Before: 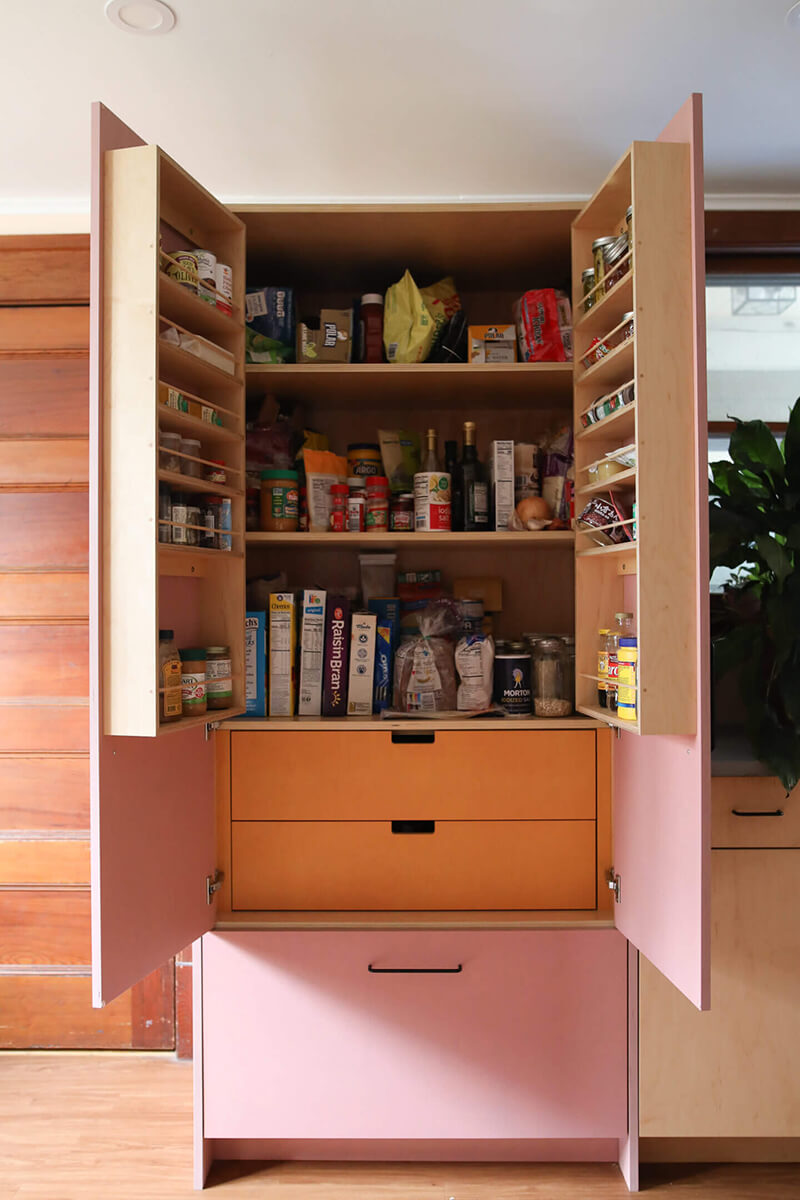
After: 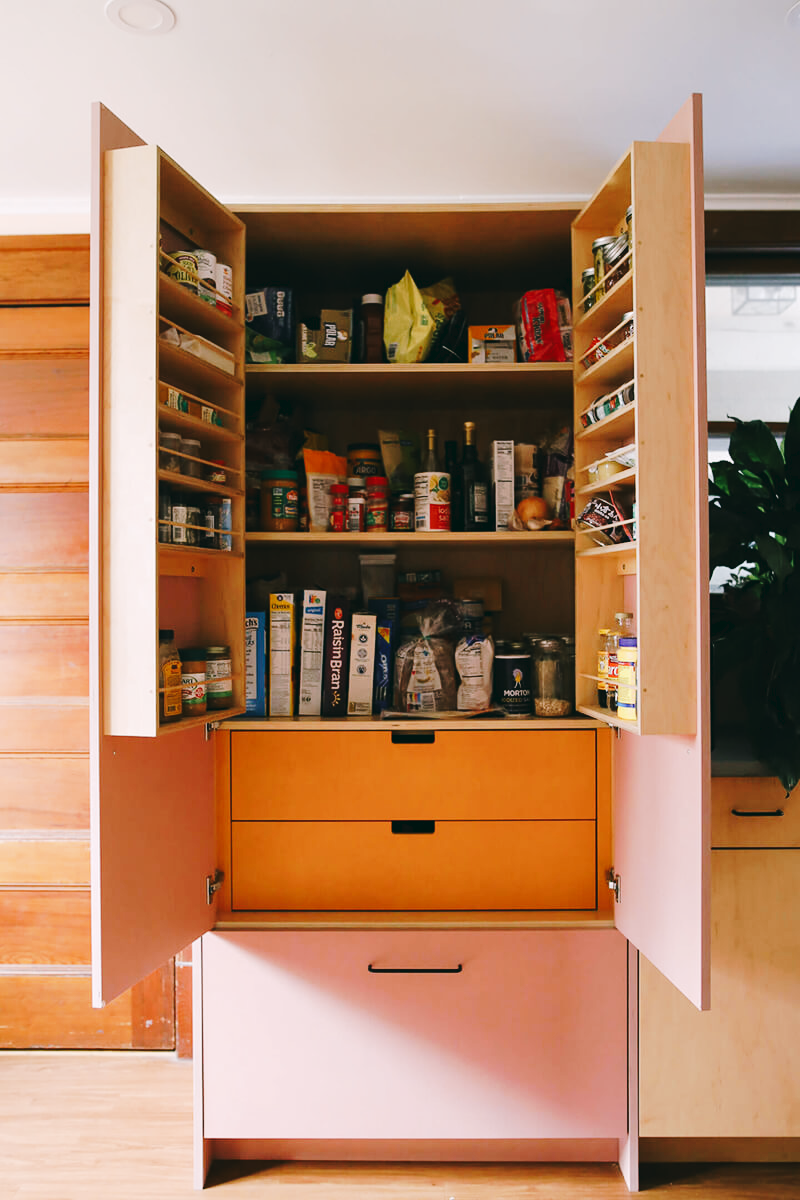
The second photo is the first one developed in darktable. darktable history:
tone curve: curves: ch0 [(0, 0) (0.003, 0.039) (0.011, 0.042) (0.025, 0.048) (0.044, 0.058) (0.069, 0.071) (0.1, 0.089) (0.136, 0.114) (0.177, 0.146) (0.224, 0.199) (0.277, 0.27) (0.335, 0.364) (0.399, 0.47) (0.468, 0.566) (0.543, 0.643) (0.623, 0.73) (0.709, 0.8) (0.801, 0.863) (0.898, 0.925) (1, 1)], preserve colors none
color look up table: target L [96.63, 95.68, 87.22, 90.9, 88.03, 66.66, 59.95, 49.08, 52.95, 37.8, 42.01, 22.69, 9.775, 200.62, 78.05, 74.44, 72.47, 62.98, 64.43, 54.85, 54.99, 52.21, 52.65, 47.52, 33.77, 23.94, 23.22, 8.347, 92.55, 83.34, 74.6, 72.25, 74.04, 61.17, 53.5, 49.77, 52.27, 42.22, 34.81, 27.18, 26.83, 13.55, 88.53, 77.77, 71.84, 55.62, 44.15, 27.39, 5.55], target a [2.908, -14.68, -23.37, -10.4, -22.45, -13.86, -35.57, -32.73, -9.019, -25.41, -11.19, -23.62, -18.18, 0, 19.5, 5.866, 3.673, 39.76, 8.111, 60.67, 26.72, 42.8, 47.34, 63.35, 40.95, 23.27, 1.28, 10.53, 10.13, 31.98, 33.71, 25.2, 46.04, 59.33, 11.36, 11.78, 55.04, 57.02, 40.4, 32.94, 32.11, 14.57, -11.96, -28.17, -17.99, -2.834, -17.4, -2.783, -7.256], target b [2.476, 41.04, 24.29, 25, 11.35, 7.901, 21.68, 27.54, 10.78, 17.76, 33.98, 15.44, 9.343, 0, 33.39, 70.04, 26.22, 49.2, 2.336, 23.51, 34.67, 48.45, 20.53, 42.48, 46.46, 36.82, 3.959, 6.959, -5.092, -19.38, -6.976, -27.57, -31.06, -5.733, -11.82, -64.22, -25.15, 8.997, -55.34, -7.227, -25.63, -28.21, -14.18, -6.357, -38.71, -35.65, -7.359, -19.49, -10.91], num patches 49
